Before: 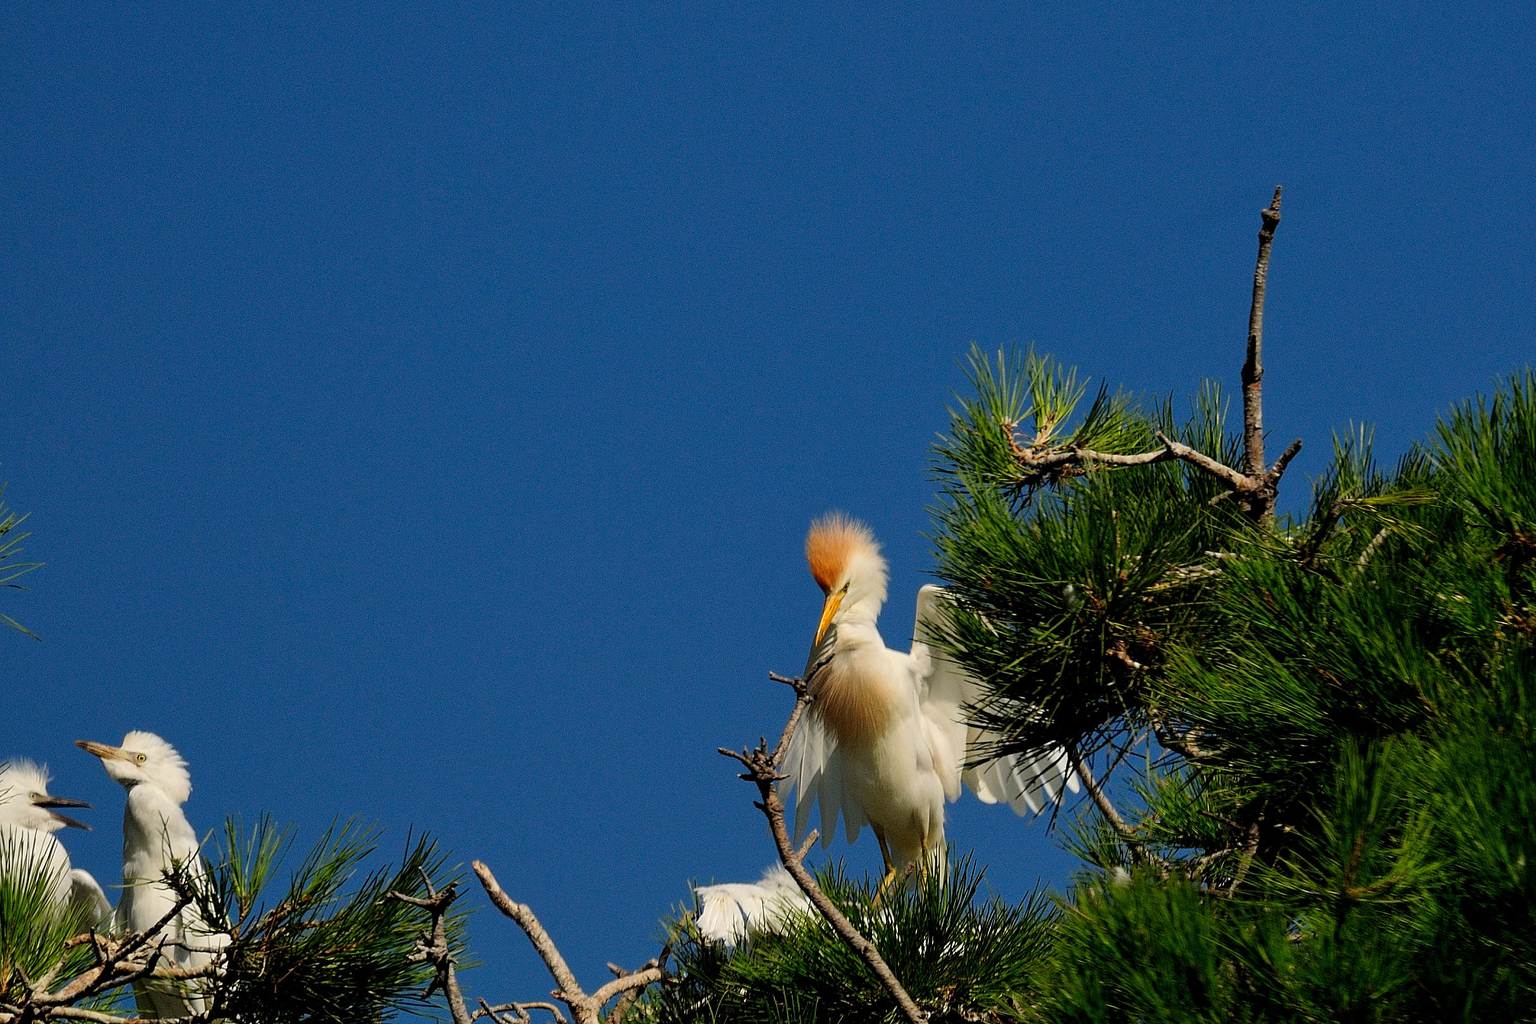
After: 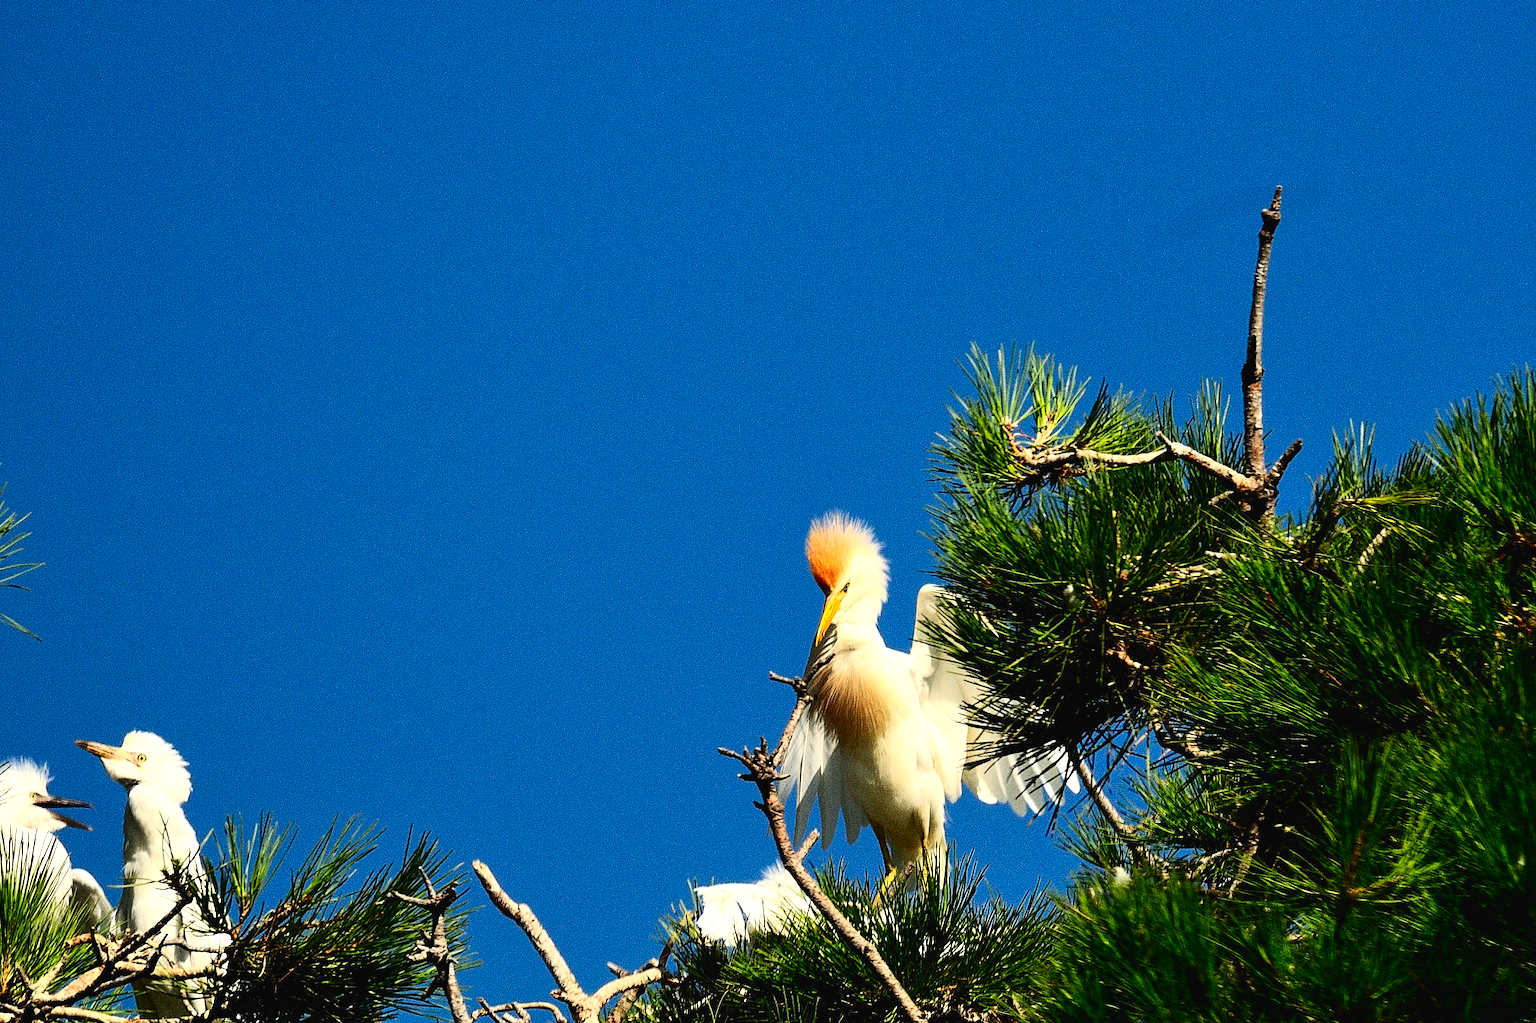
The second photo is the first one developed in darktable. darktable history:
exposure: black level correction -0.005, exposure 1.008 EV, compensate highlight preservation false
contrast brightness saturation: contrast 0.314, brightness -0.069, saturation 0.17
